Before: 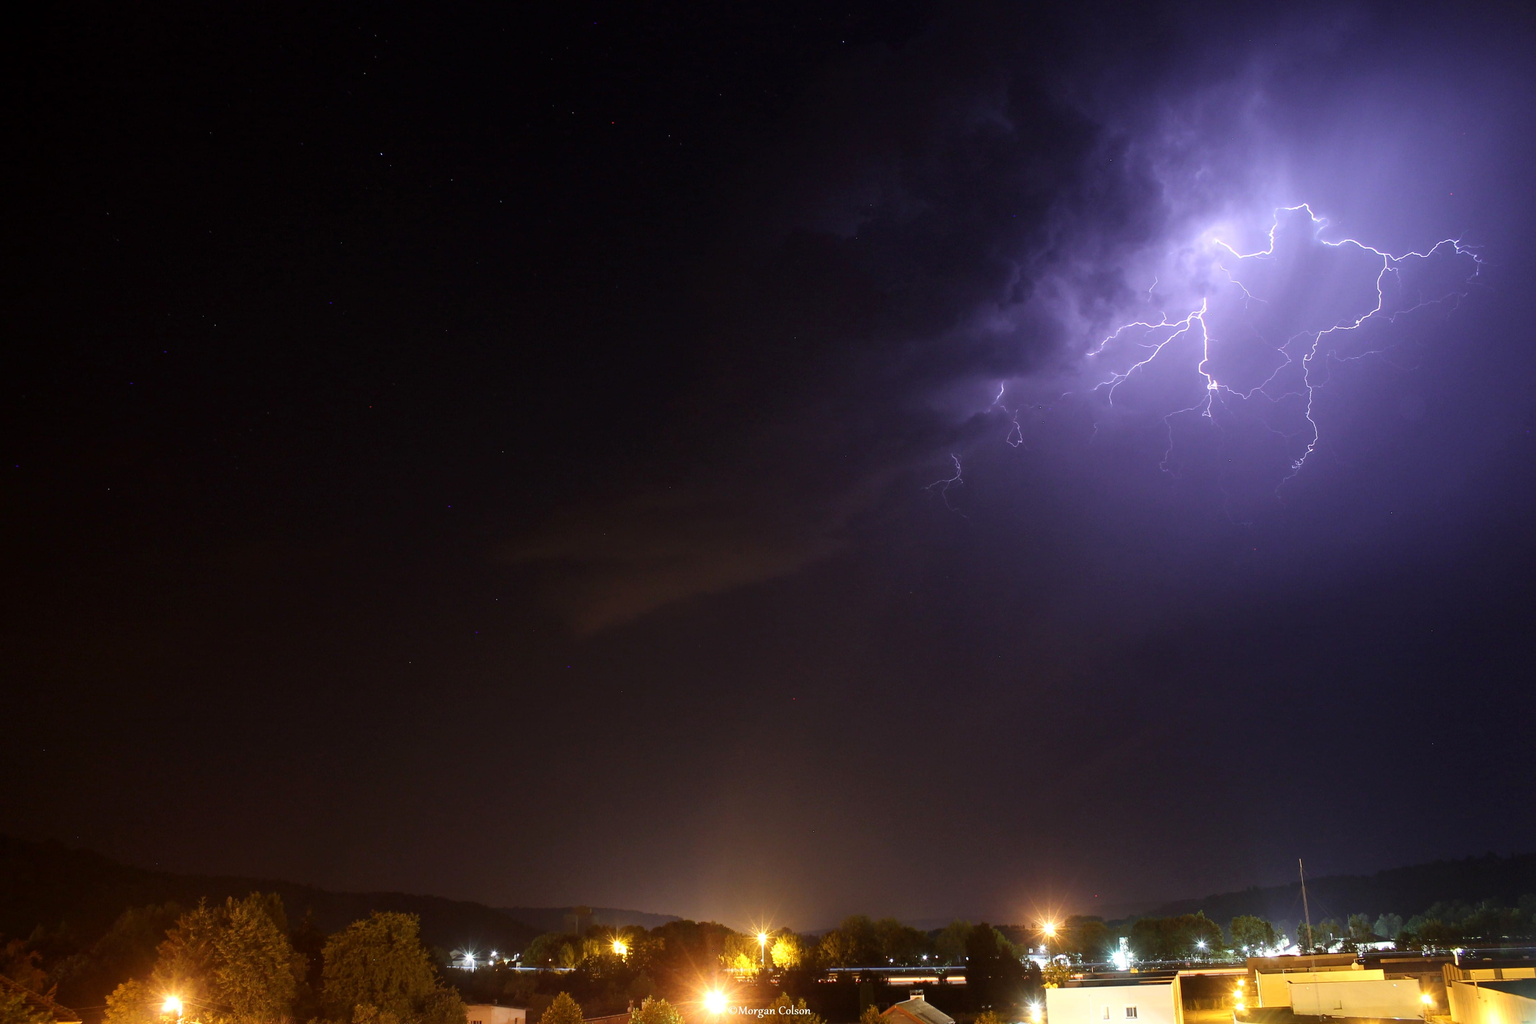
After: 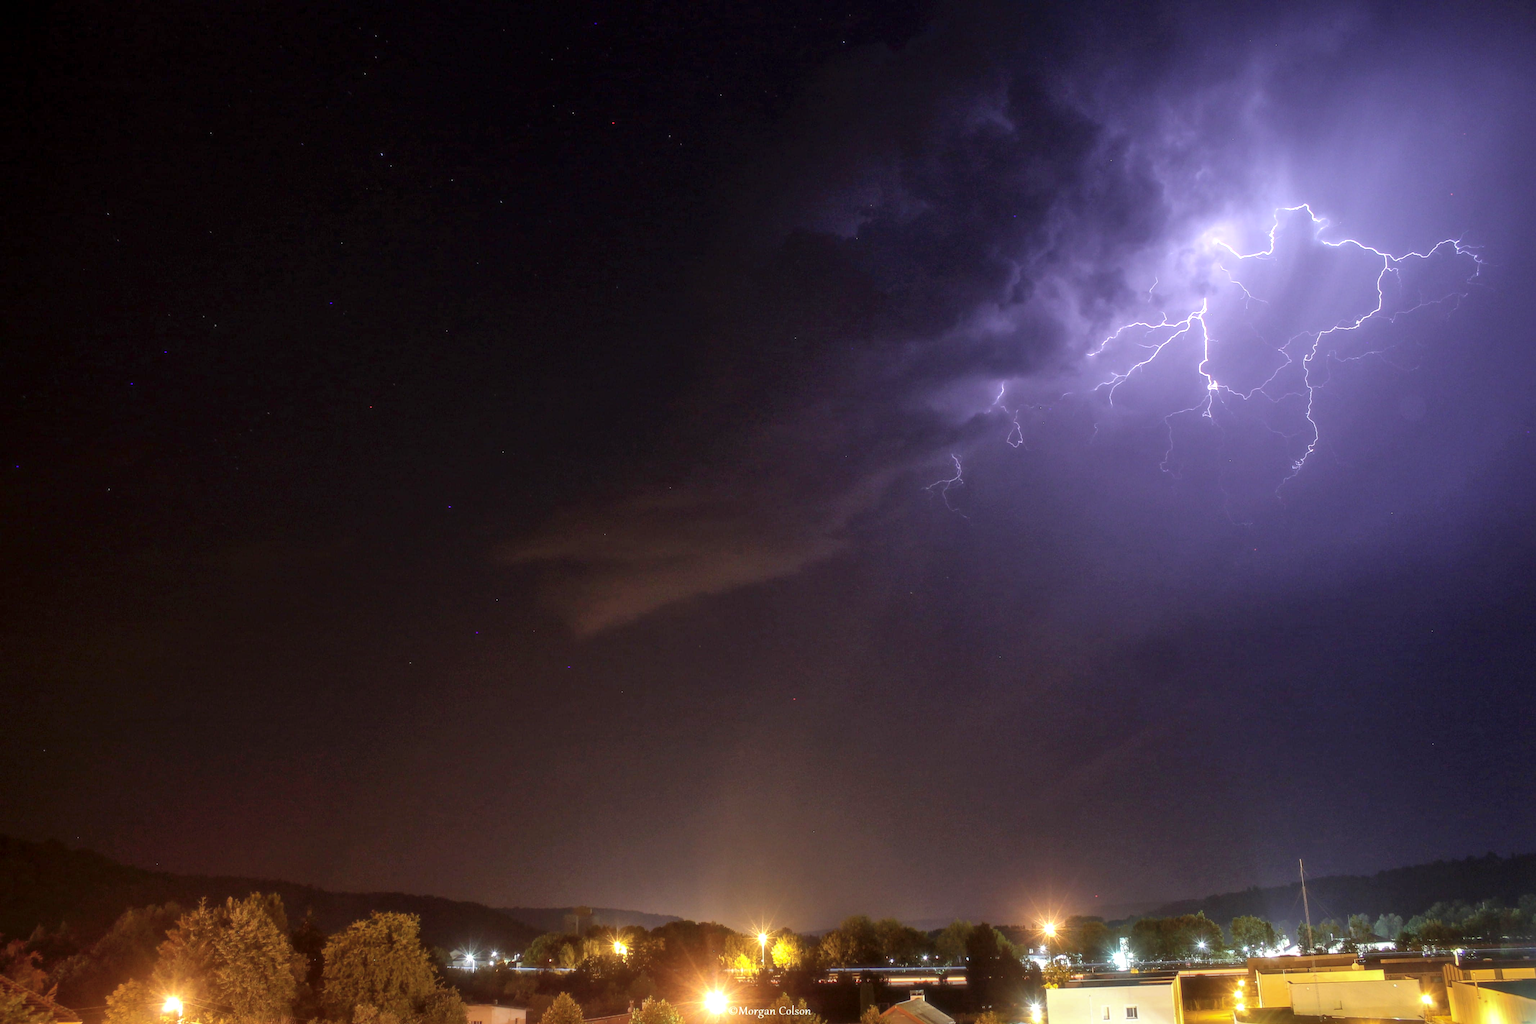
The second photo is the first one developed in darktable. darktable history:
soften: size 10%, saturation 50%, brightness 0.2 EV, mix 10%
shadows and highlights: on, module defaults
local contrast: detail 130%
